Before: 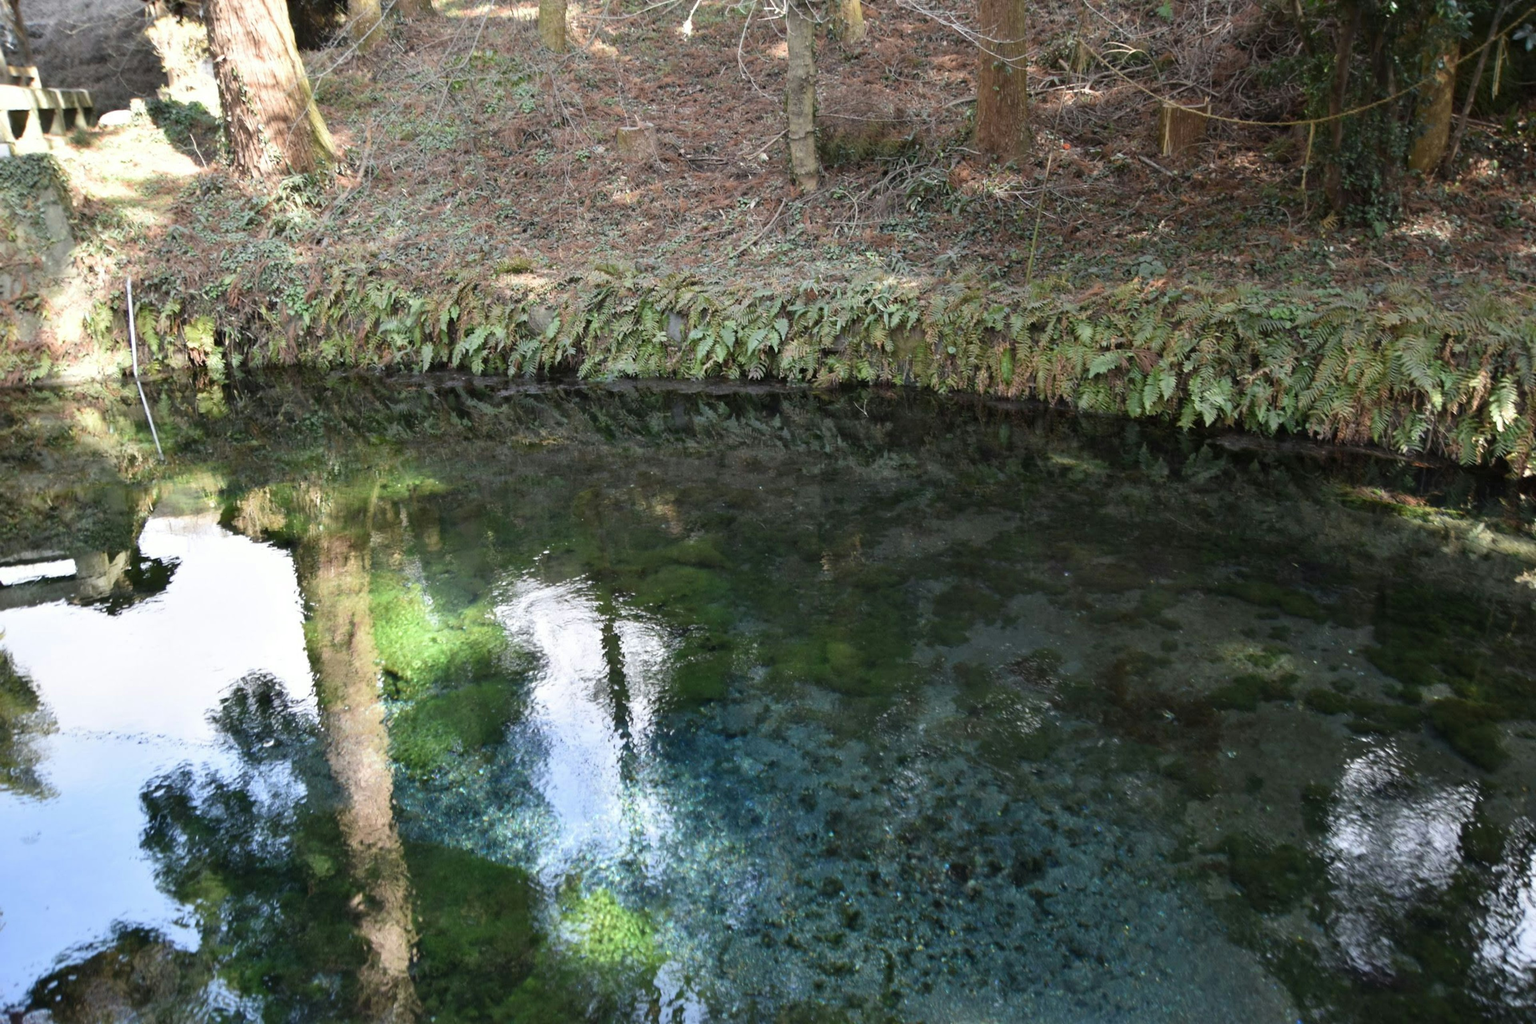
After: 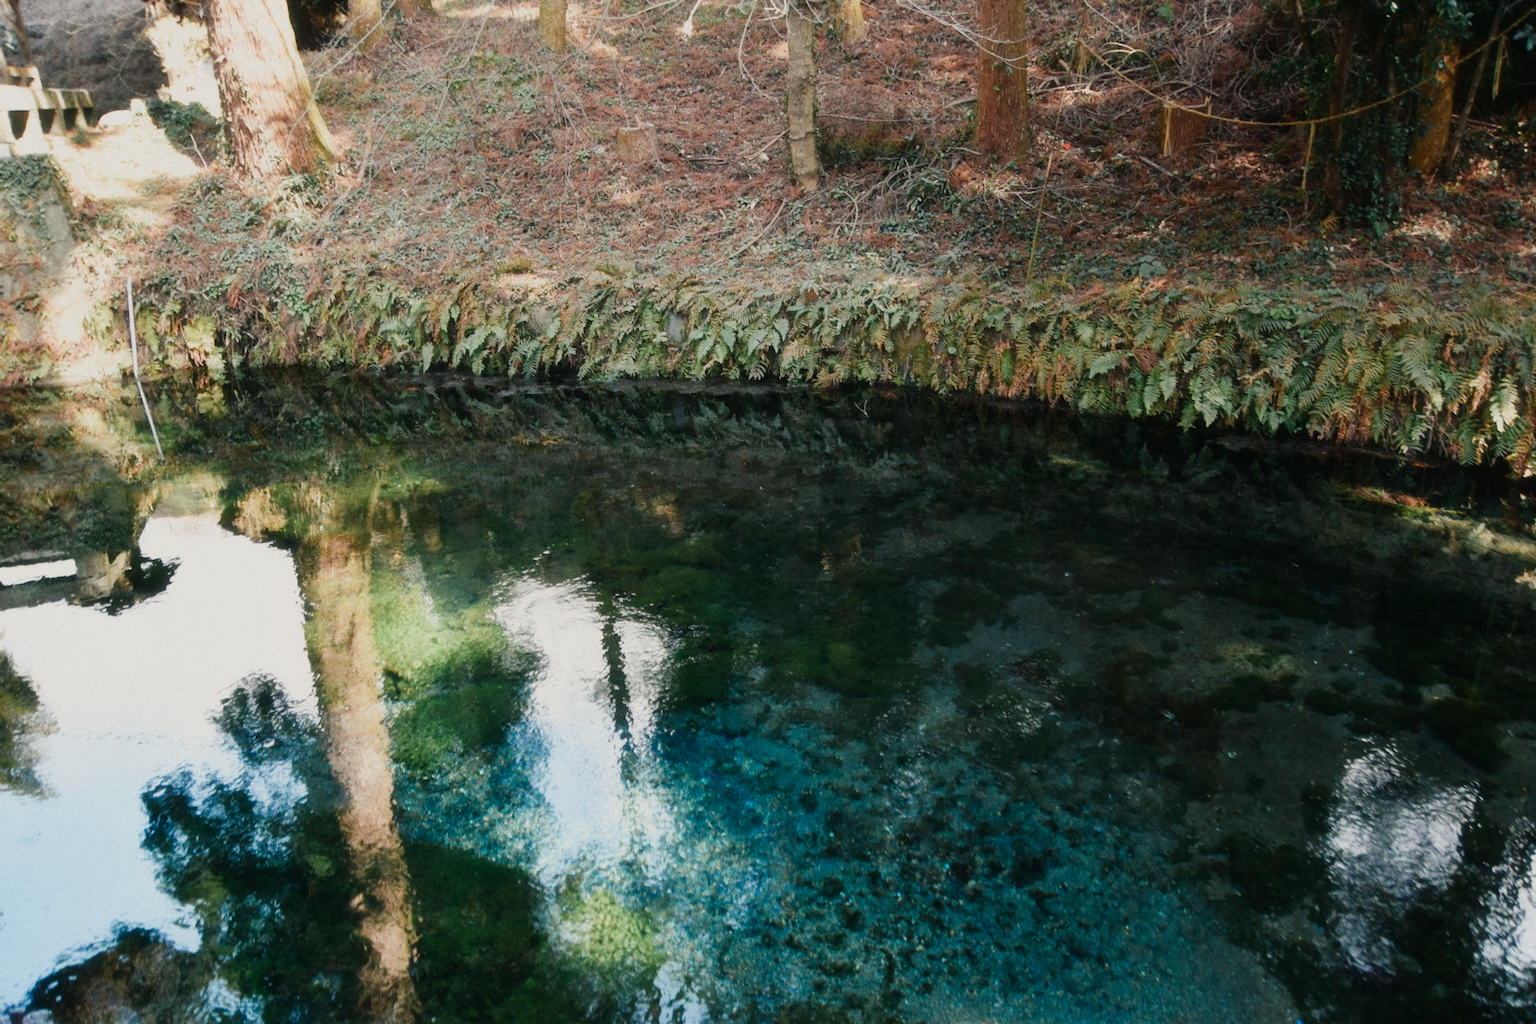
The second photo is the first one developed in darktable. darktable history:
contrast equalizer "negative clarity": octaves 7, y [[0.6 ×6], [0.55 ×6], [0 ×6], [0 ×6], [0 ×6]], mix -0.3
color balance rgb "creative | pacific film": shadows lift › chroma 2%, shadows lift › hue 219.6°, power › hue 313.2°, highlights gain › chroma 3%, highlights gain › hue 75.6°, global offset › luminance 0.5%, perceptual saturation grading › global saturation 15.33%, perceptual saturation grading › highlights -19.33%, perceptual saturation grading › shadows 20%, global vibrance 20%
color equalizer "creative | pacific": saturation › orange 1.03, saturation › yellow 0.883, saturation › green 0.883, saturation › blue 1.08, saturation › magenta 1.05, hue › orange -4.88, hue › green 8.78, brightness › red 1.06, brightness › orange 1.08, brightness › yellow 0.916, brightness › green 0.916, brightness › cyan 1.04, brightness › blue 1.12, brightness › magenta 1.07 | blend: blend mode normal, opacity 100%; mask: uniform (no mask)
diffuse or sharpen "bloom 20%": radius span 32, 1st order speed 50%, 2nd order speed 50%, 3rd order speed 50%, 4th order speed 50% | blend: blend mode normal, opacity 20%; mask: uniform (no mask)
exposure "auto exposure": compensate highlight preservation false
rgb primaries "creative | pacific": red hue -0.042, red purity 1.1, green hue 0.047, green purity 1.12, blue hue -0.089, blue purity 0.937
sigmoid: contrast 1.7, skew -0.2, preserve hue 0%, red attenuation 0.1, red rotation 0.035, green attenuation 0.1, green rotation -0.017, blue attenuation 0.15, blue rotation -0.052, base primaries Rec2020
grain "silver grain": coarseness 0.09 ISO, strength 40%
